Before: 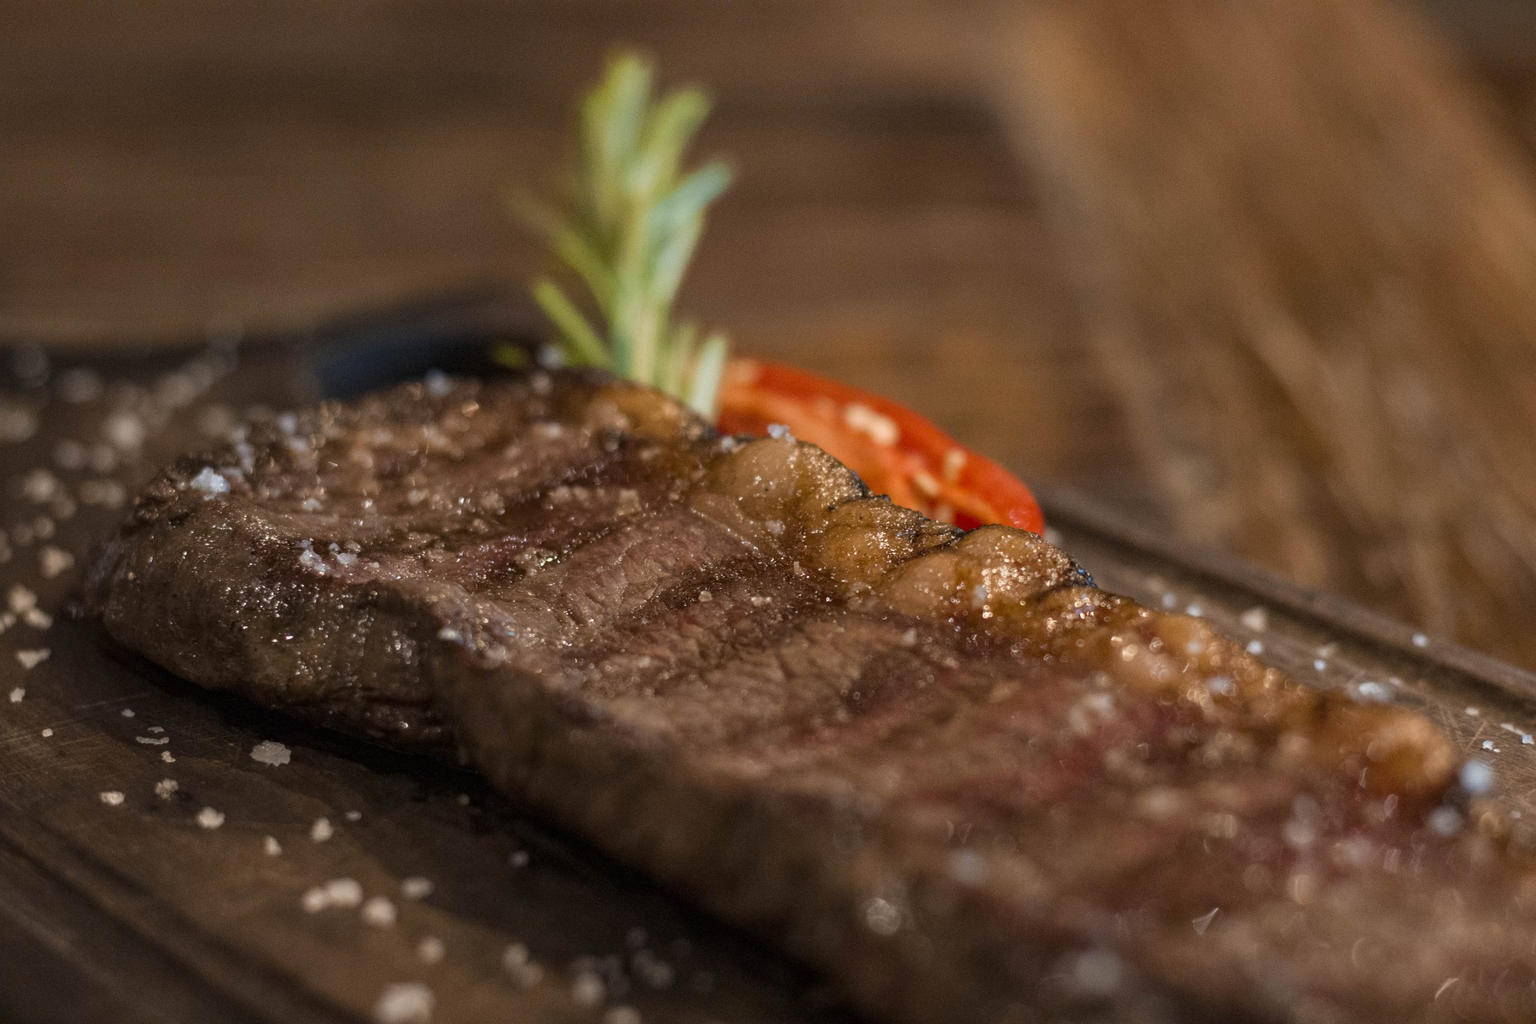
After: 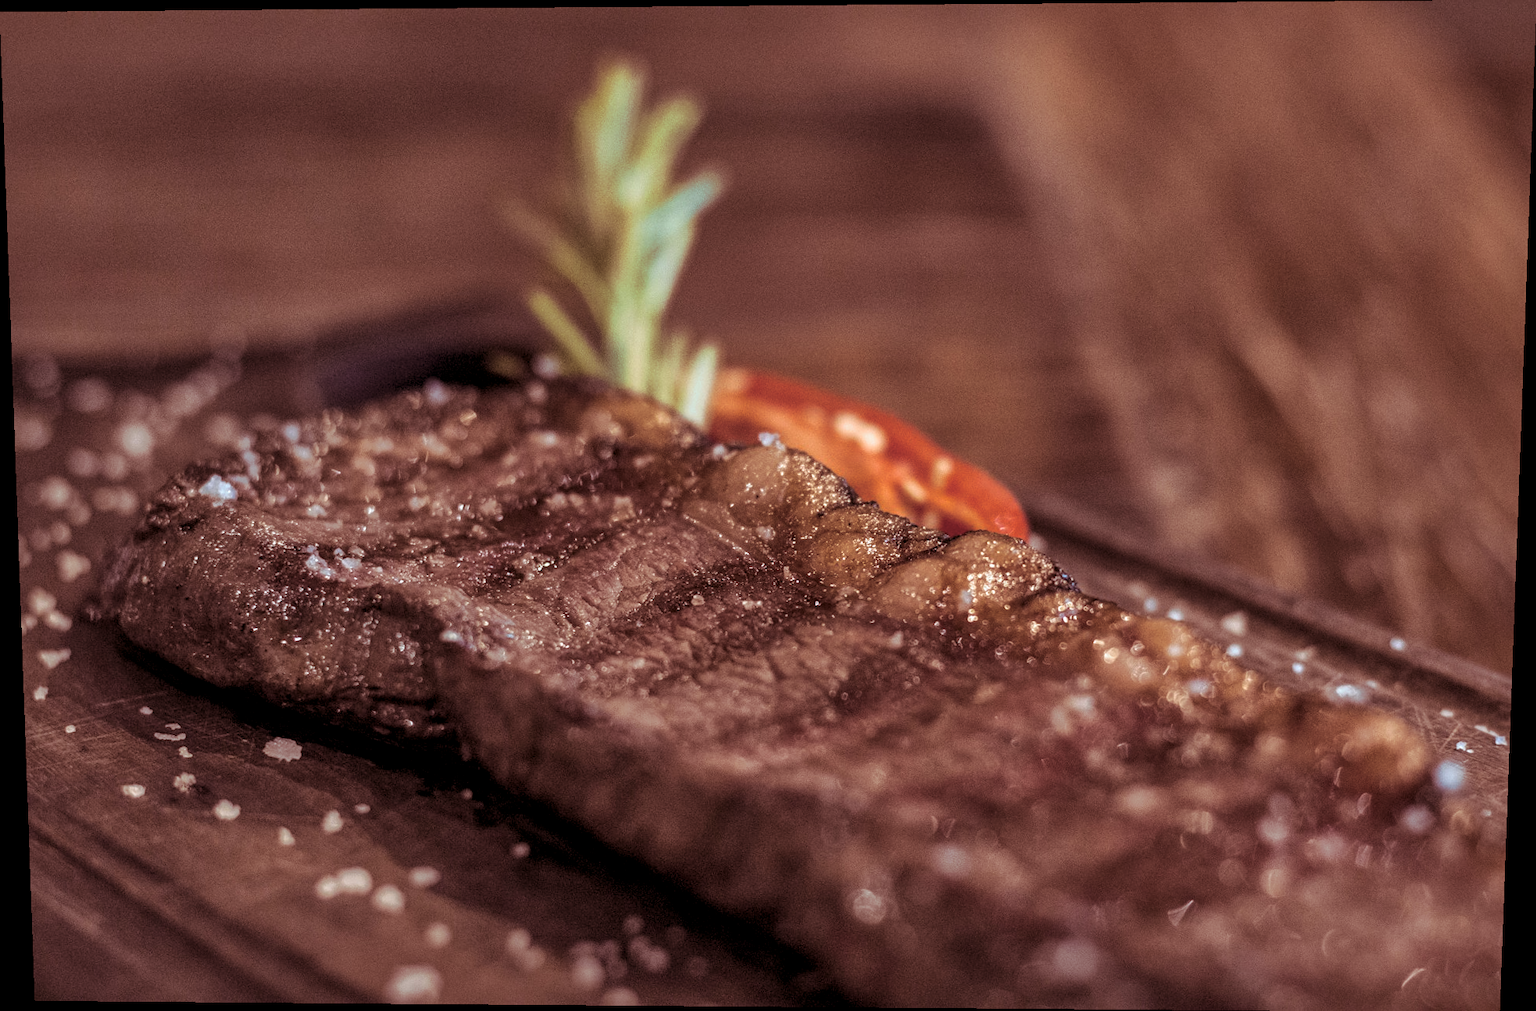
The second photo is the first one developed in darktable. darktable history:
split-toning: highlights › hue 180°
shadows and highlights: on, module defaults
rotate and perspective: lens shift (vertical) 0.048, lens shift (horizontal) -0.024, automatic cropping off
white balance: red 0.984, blue 1.059
sharpen: amount 0.2
local contrast: highlights 61%, detail 143%, midtone range 0.428
